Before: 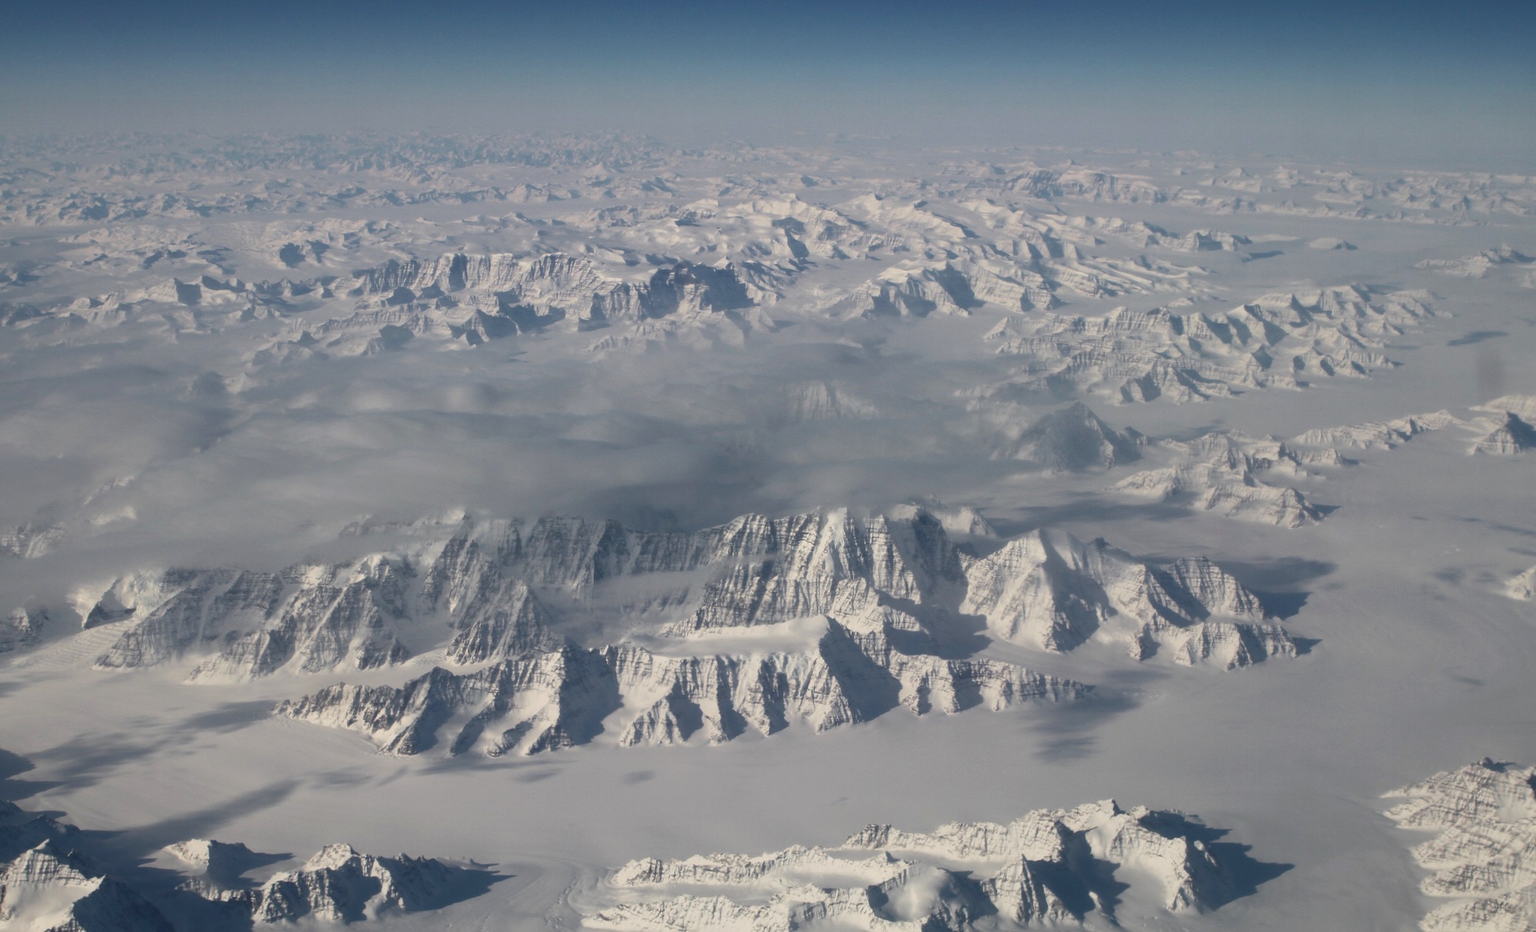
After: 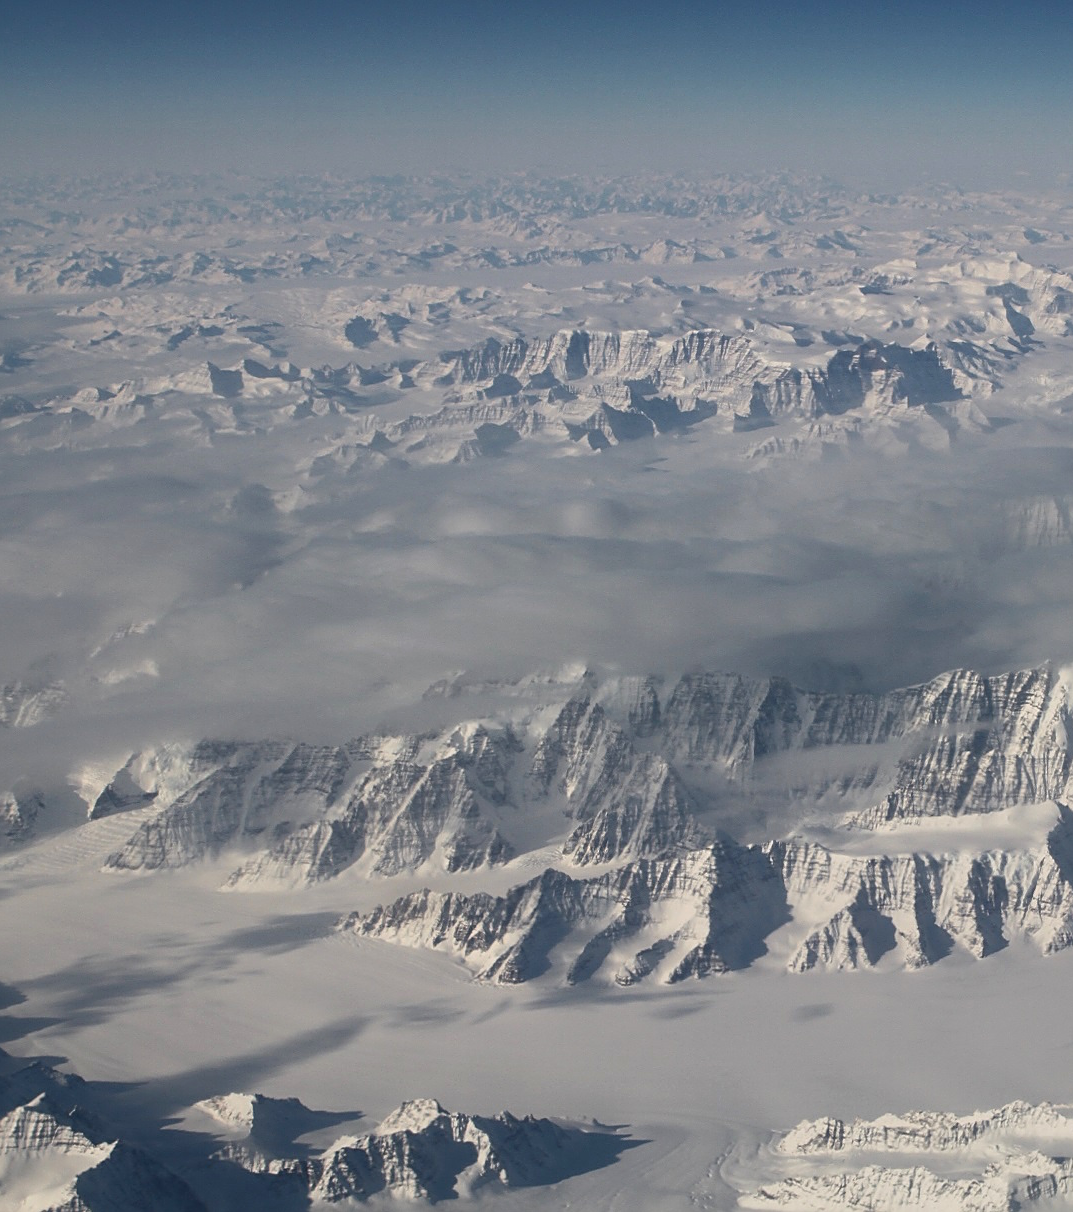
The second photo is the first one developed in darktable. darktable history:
crop: left 0.995%, right 45.353%, bottom 0.084%
sharpen: amount 0.48
